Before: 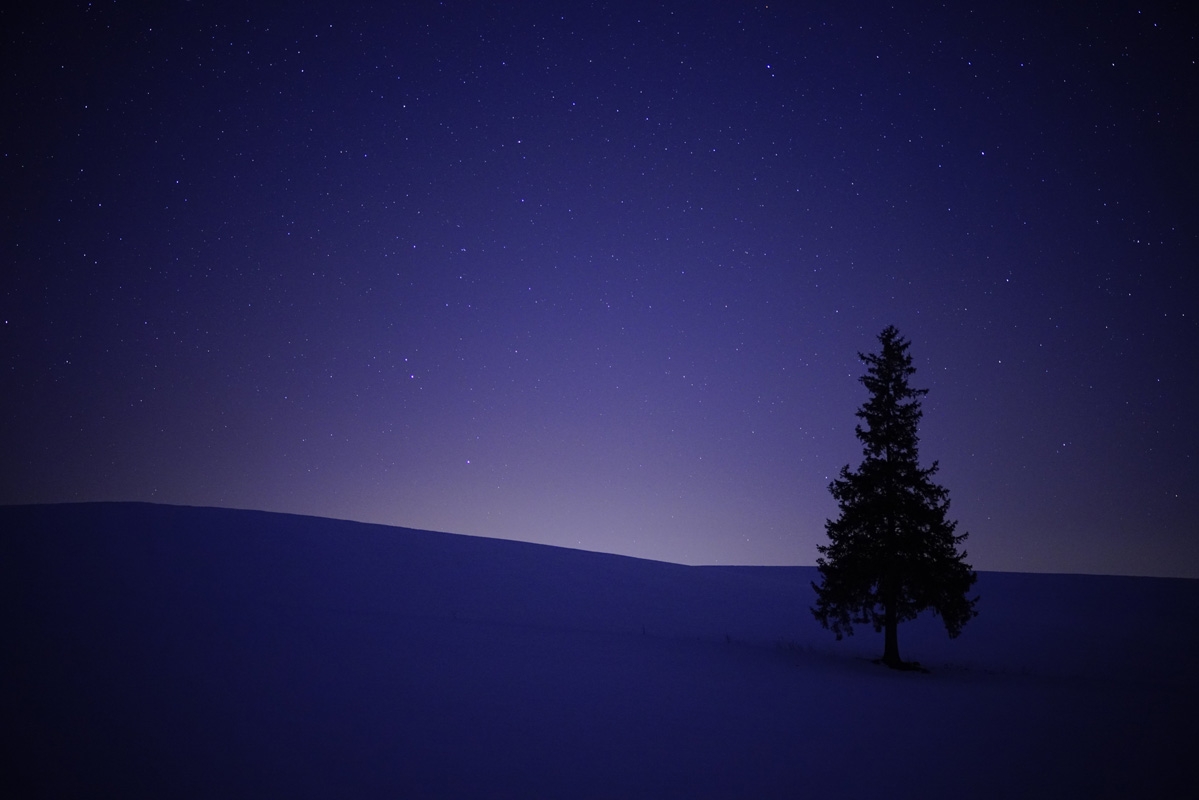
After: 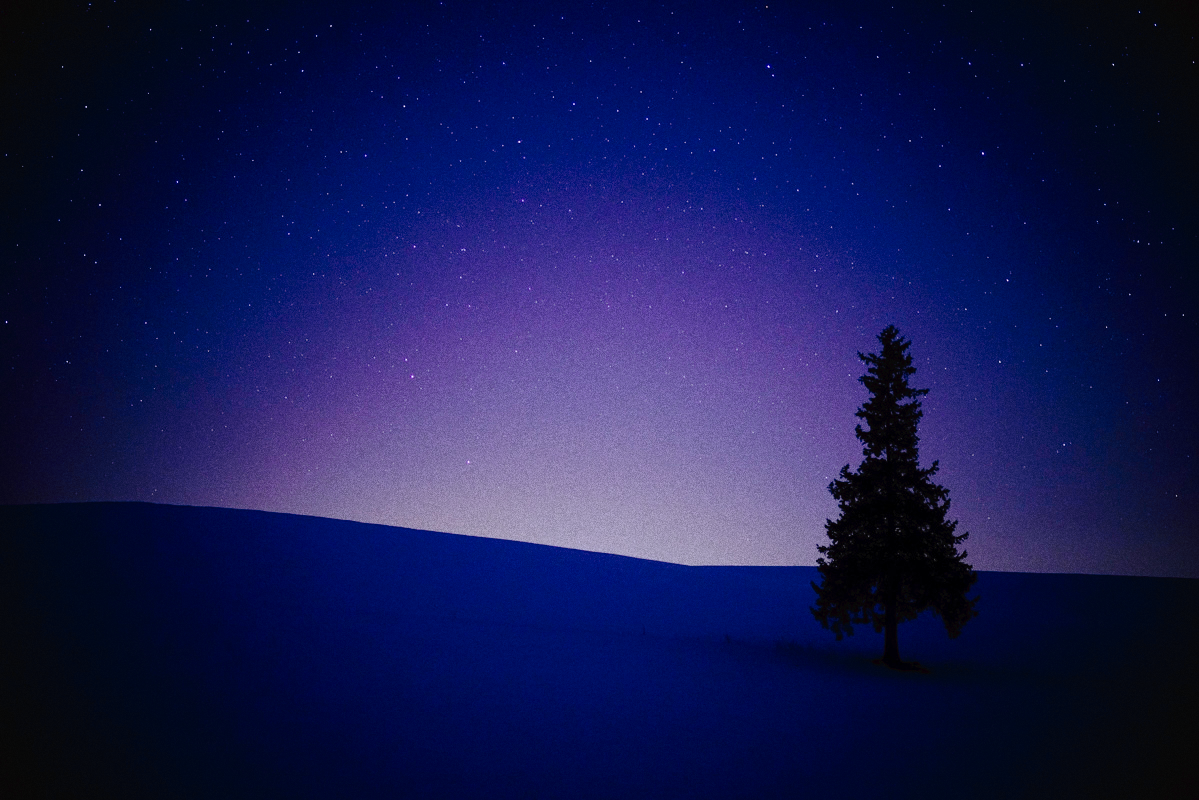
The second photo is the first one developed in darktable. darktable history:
grain: coarseness 9.61 ISO, strength 35.62%
tone curve: curves: ch0 [(0, 0) (0.003, 0.021) (0.011, 0.021) (0.025, 0.021) (0.044, 0.033) (0.069, 0.053) (0.1, 0.08) (0.136, 0.114) (0.177, 0.171) (0.224, 0.246) (0.277, 0.332) (0.335, 0.424) (0.399, 0.496) (0.468, 0.561) (0.543, 0.627) (0.623, 0.685) (0.709, 0.741) (0.801, 0.813) (0.898, 0.902) (1, 1)], preserve colors none
tone equalizer: -8 EV -0.417 EV, -7 EV -0.389 EV, -6 EV -0.333 EV, -5 EV -0.222 EV, -3 EV 0.222 EV, -2 EV 0.333 EV, -1 EV 0.389 EV, +0 EV 0.417 EV, edges refinement/feathering 500, mask exposure compensation -1.25 EV, preserve details no
